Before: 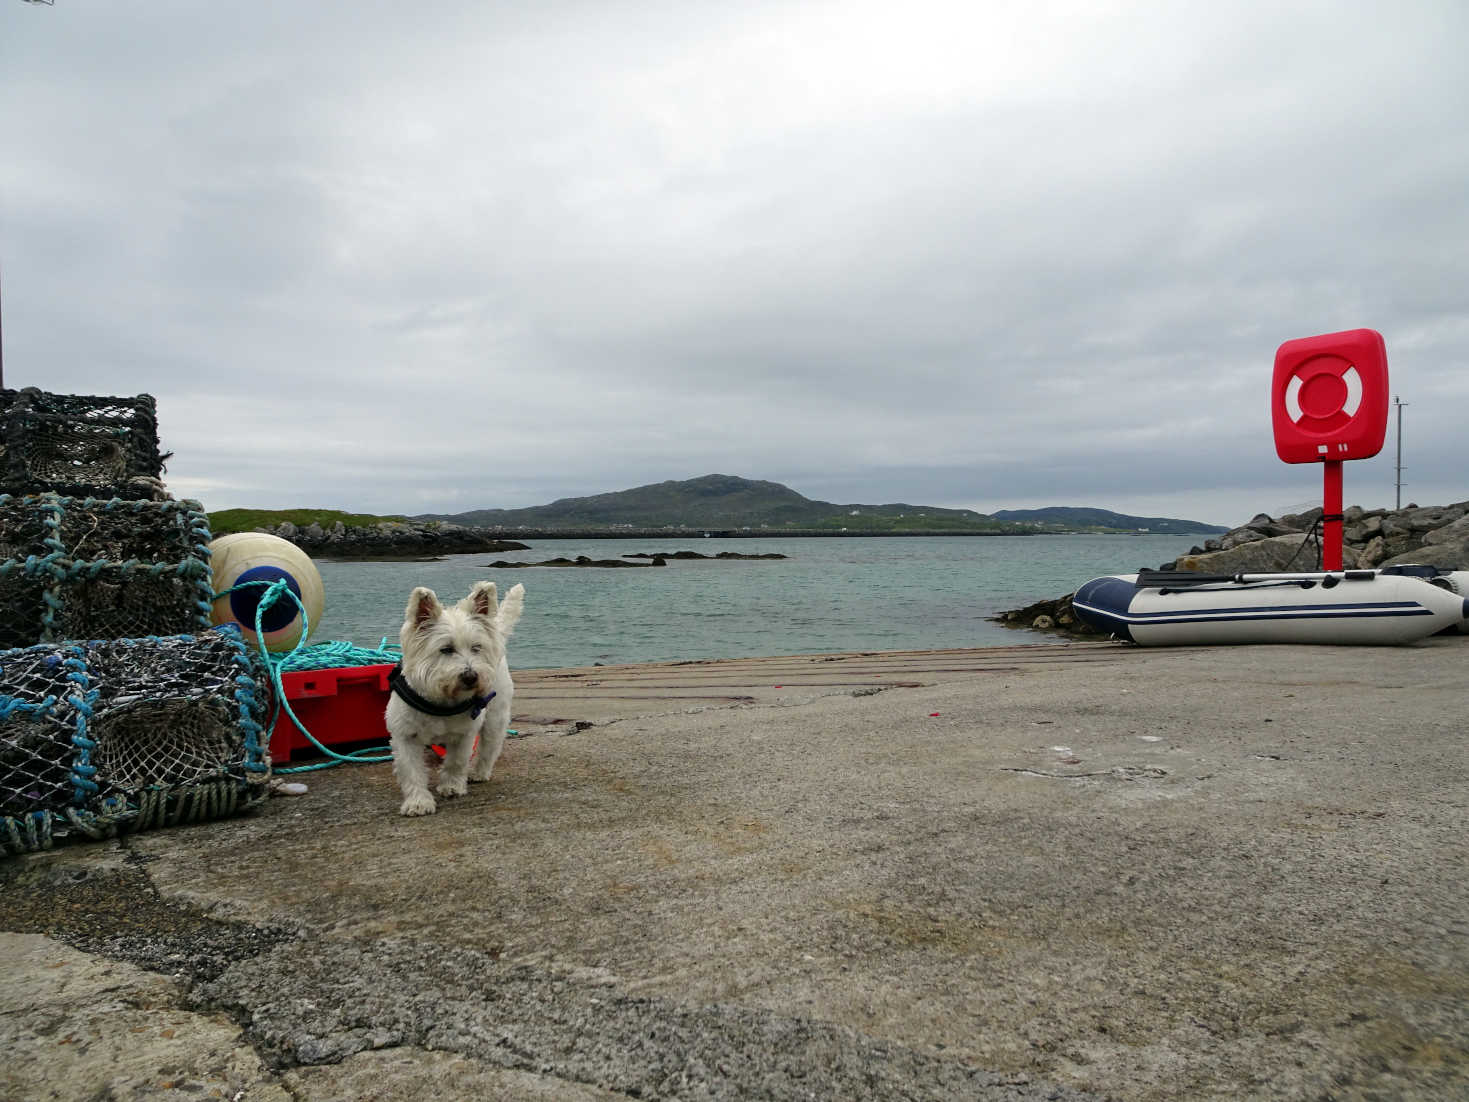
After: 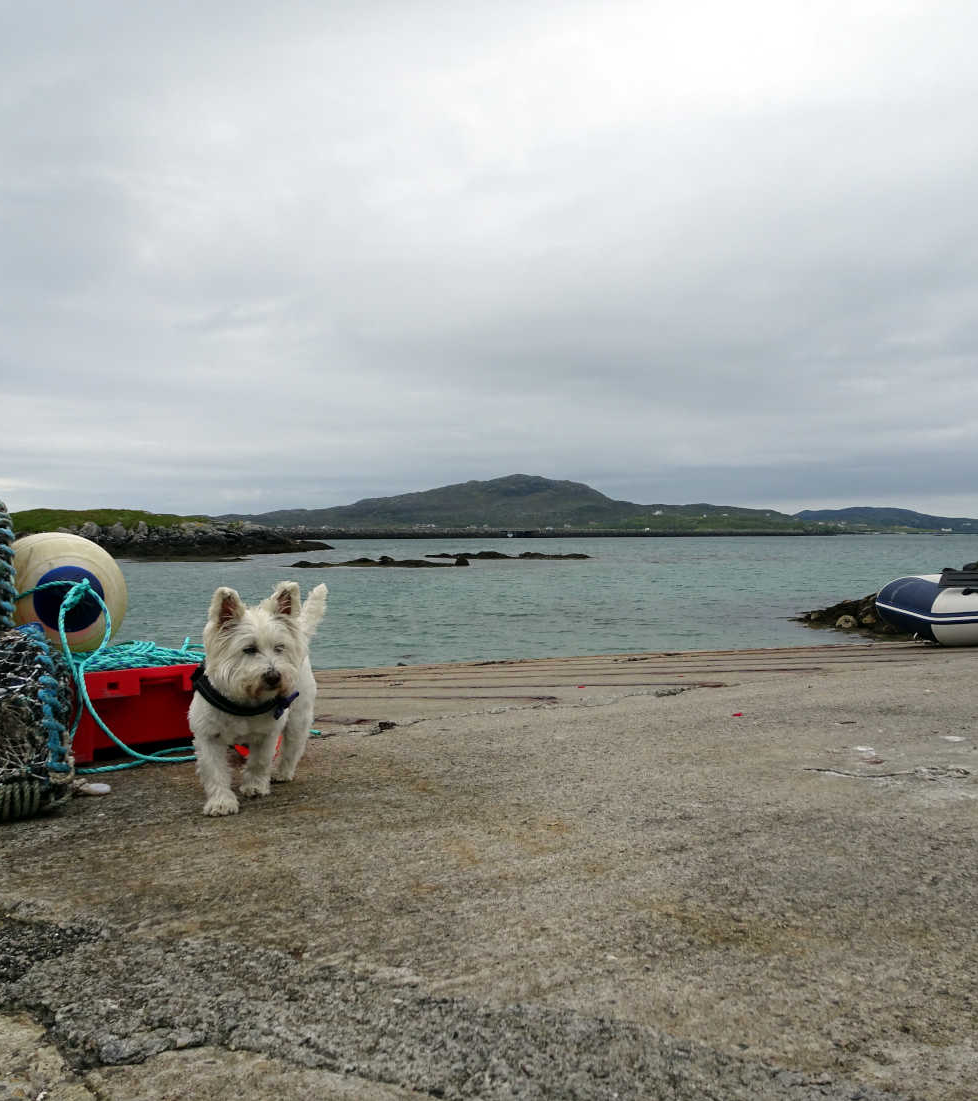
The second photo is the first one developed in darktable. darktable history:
crop and rotate: left 13.464%, right 19.957%
